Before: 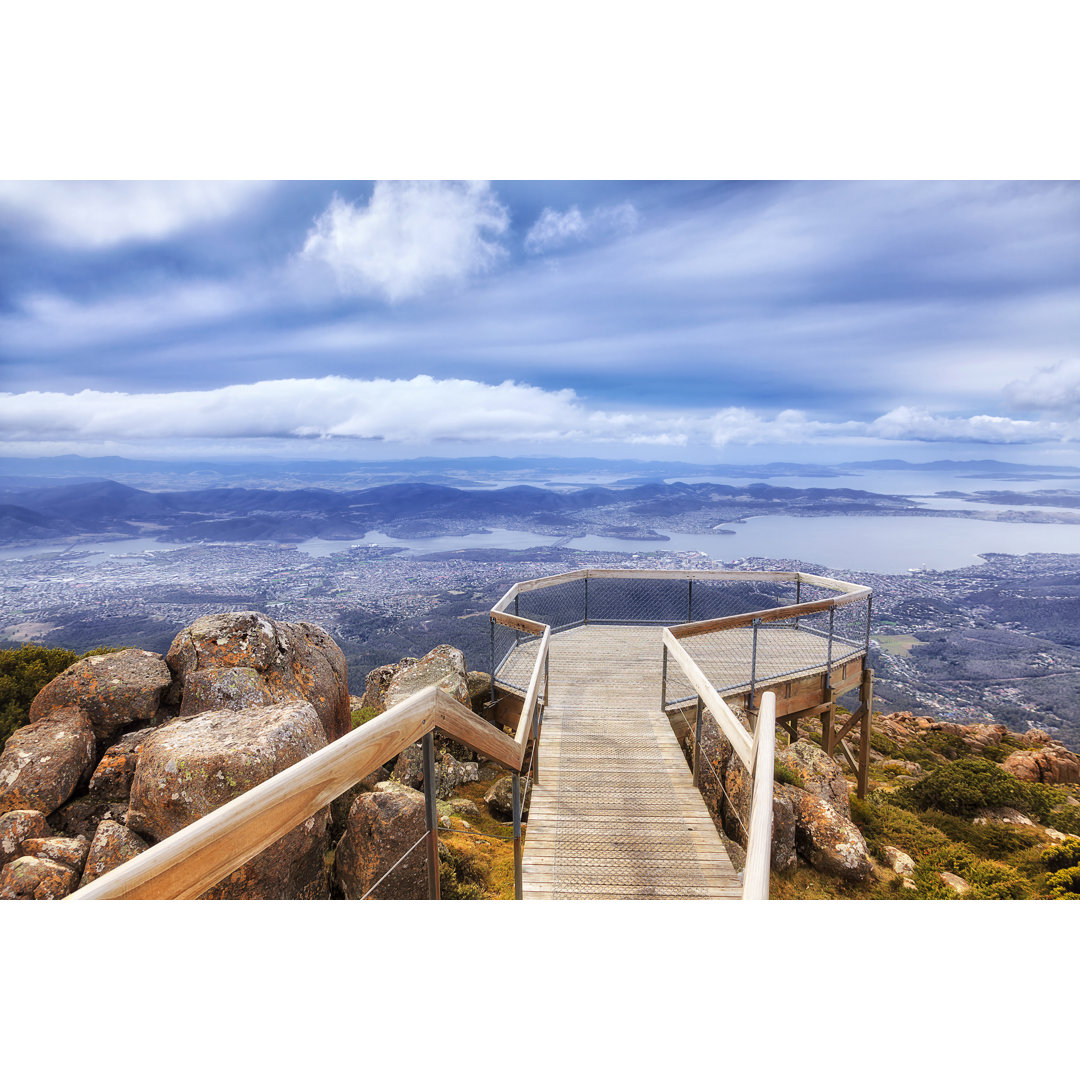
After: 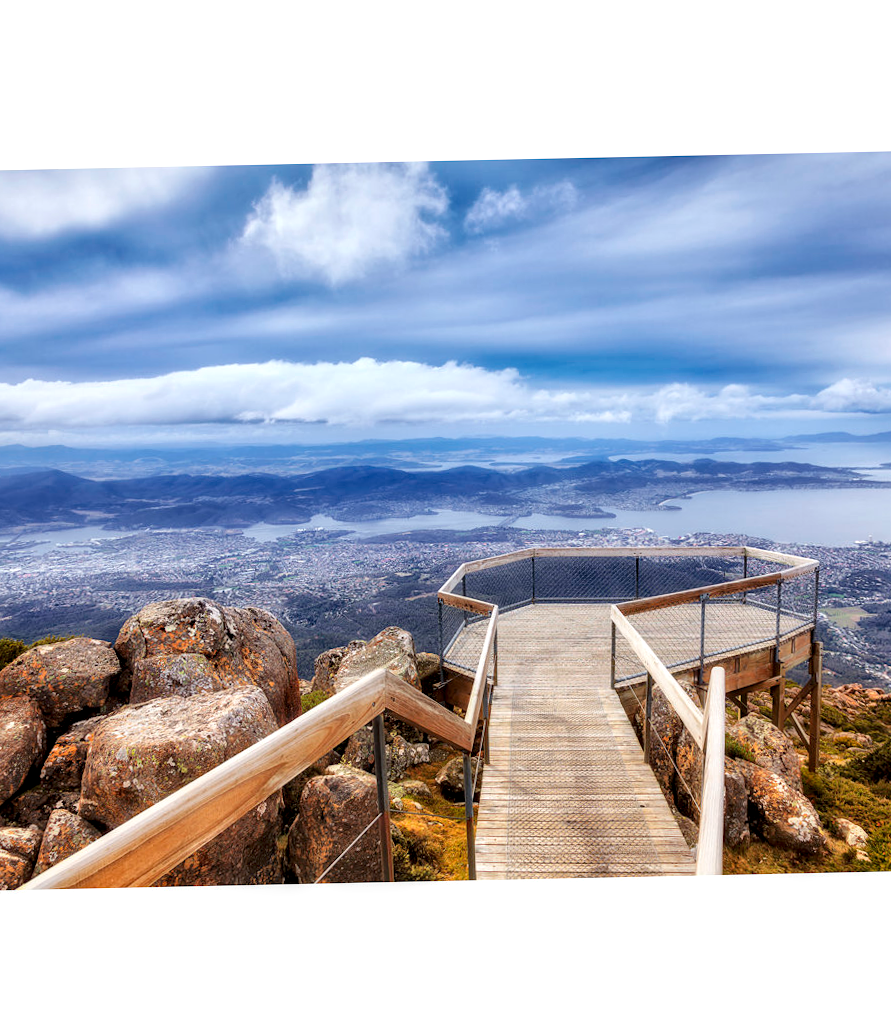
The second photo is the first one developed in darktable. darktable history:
crop and rotate: angle 1.22°, left 4.079%, top 0.927%, right 11.647%, bottom 2.701%
local contrast: highlights 27%, shadows 76%, midtone range 0.746
